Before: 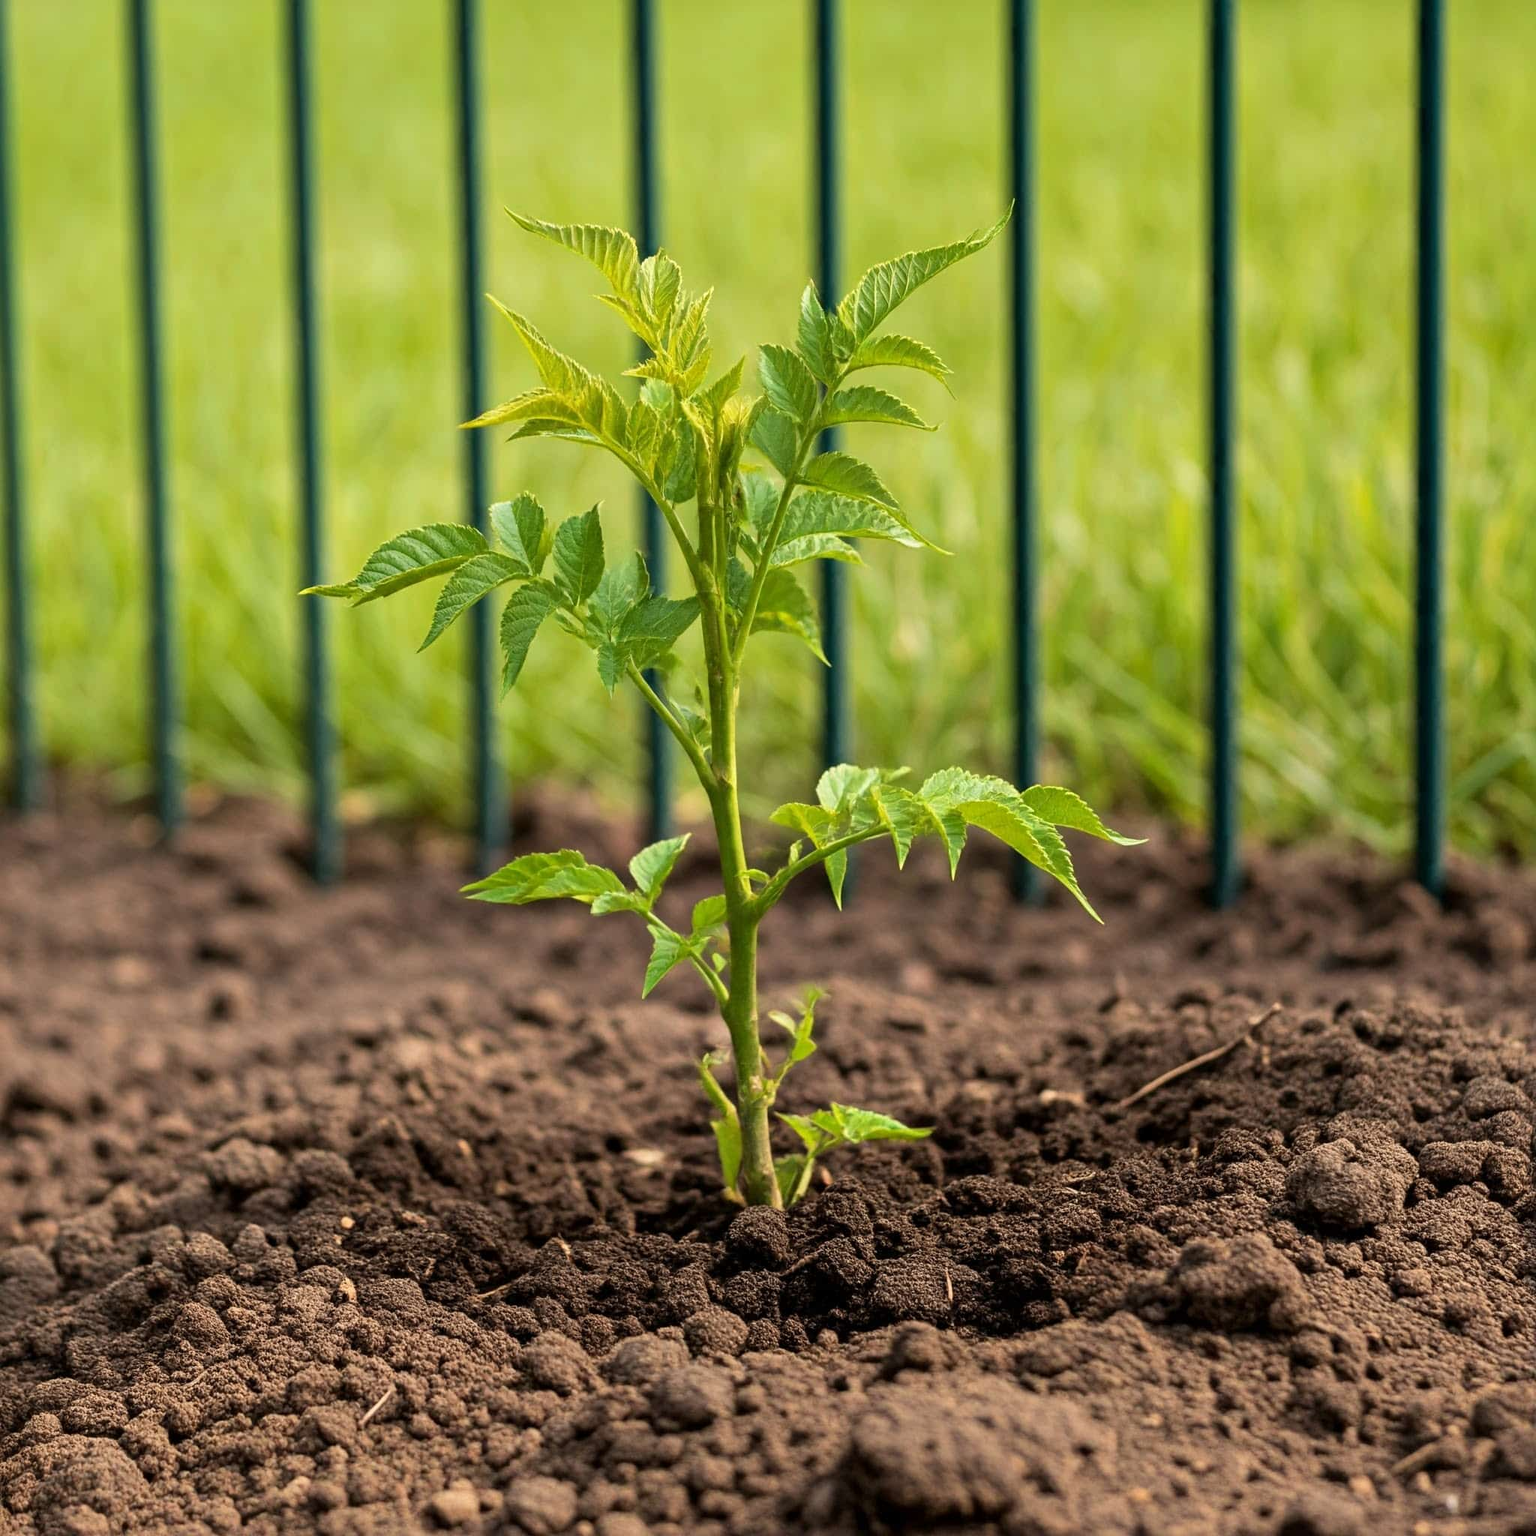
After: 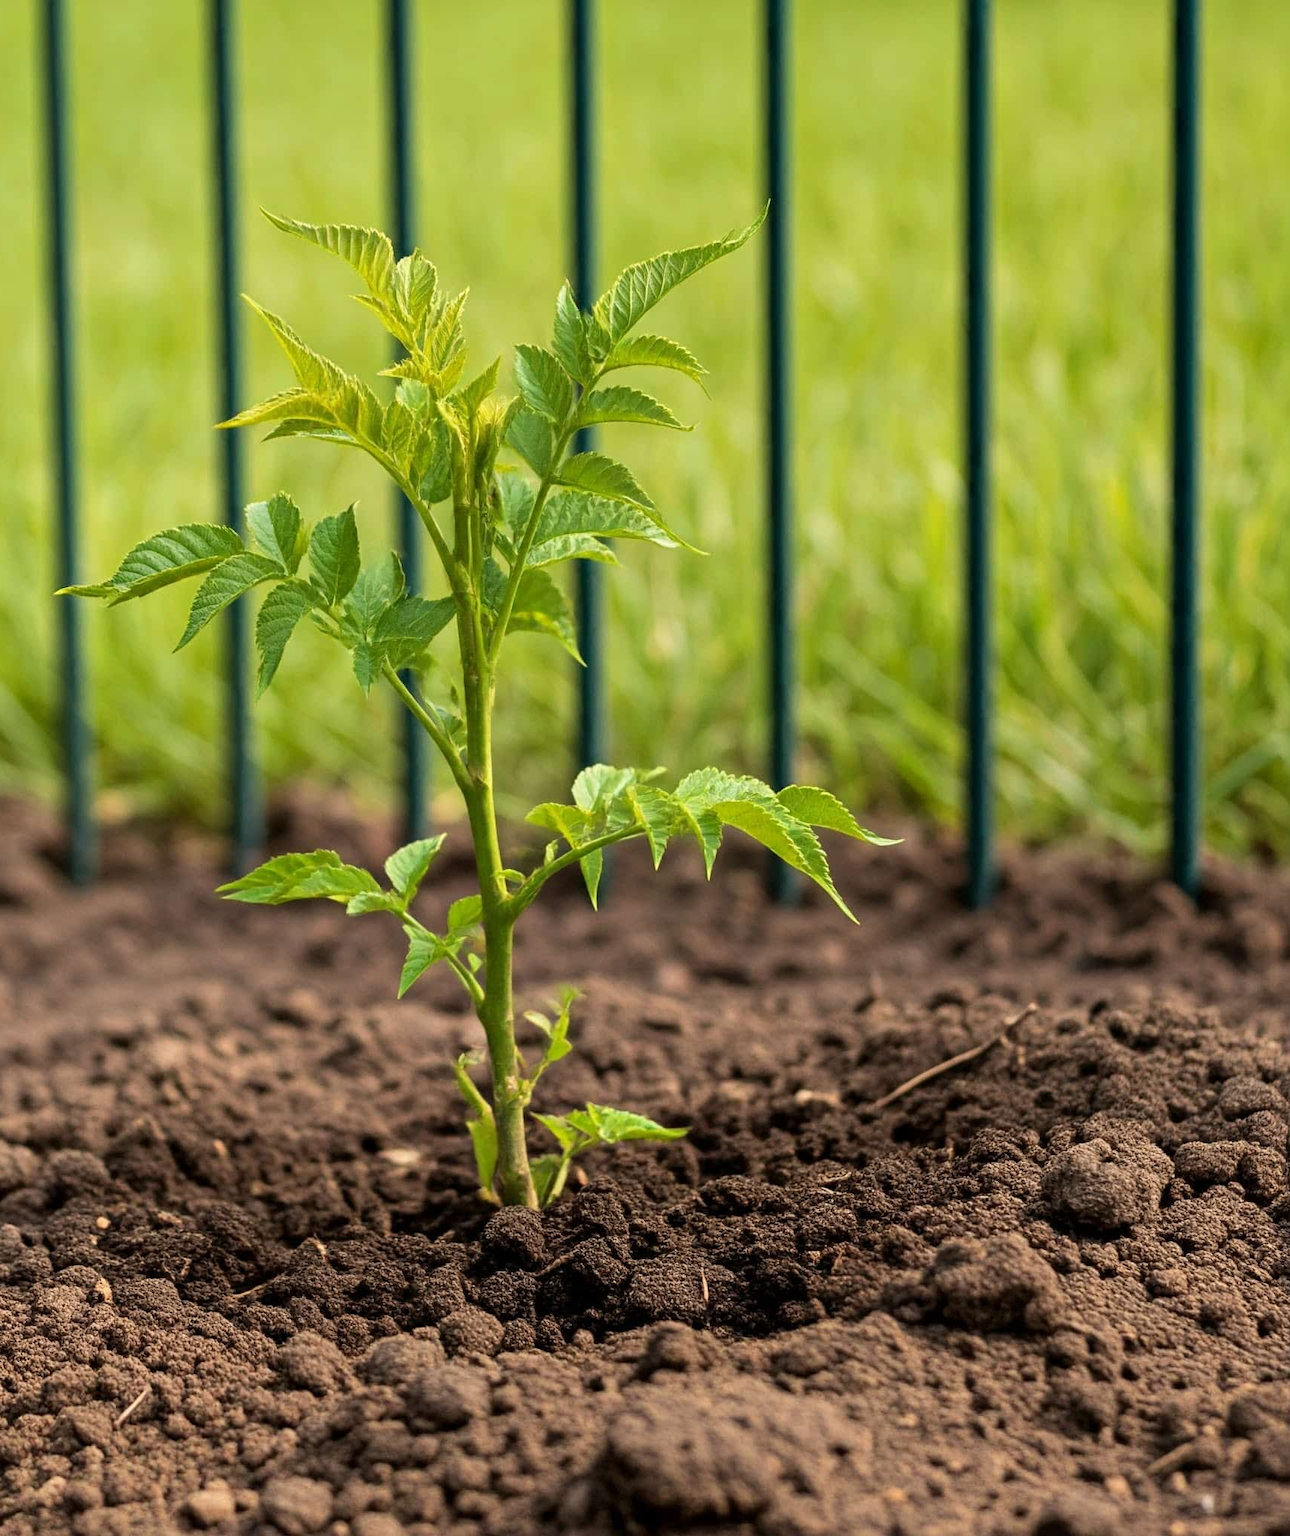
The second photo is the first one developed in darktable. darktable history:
crop: left 15.963%
